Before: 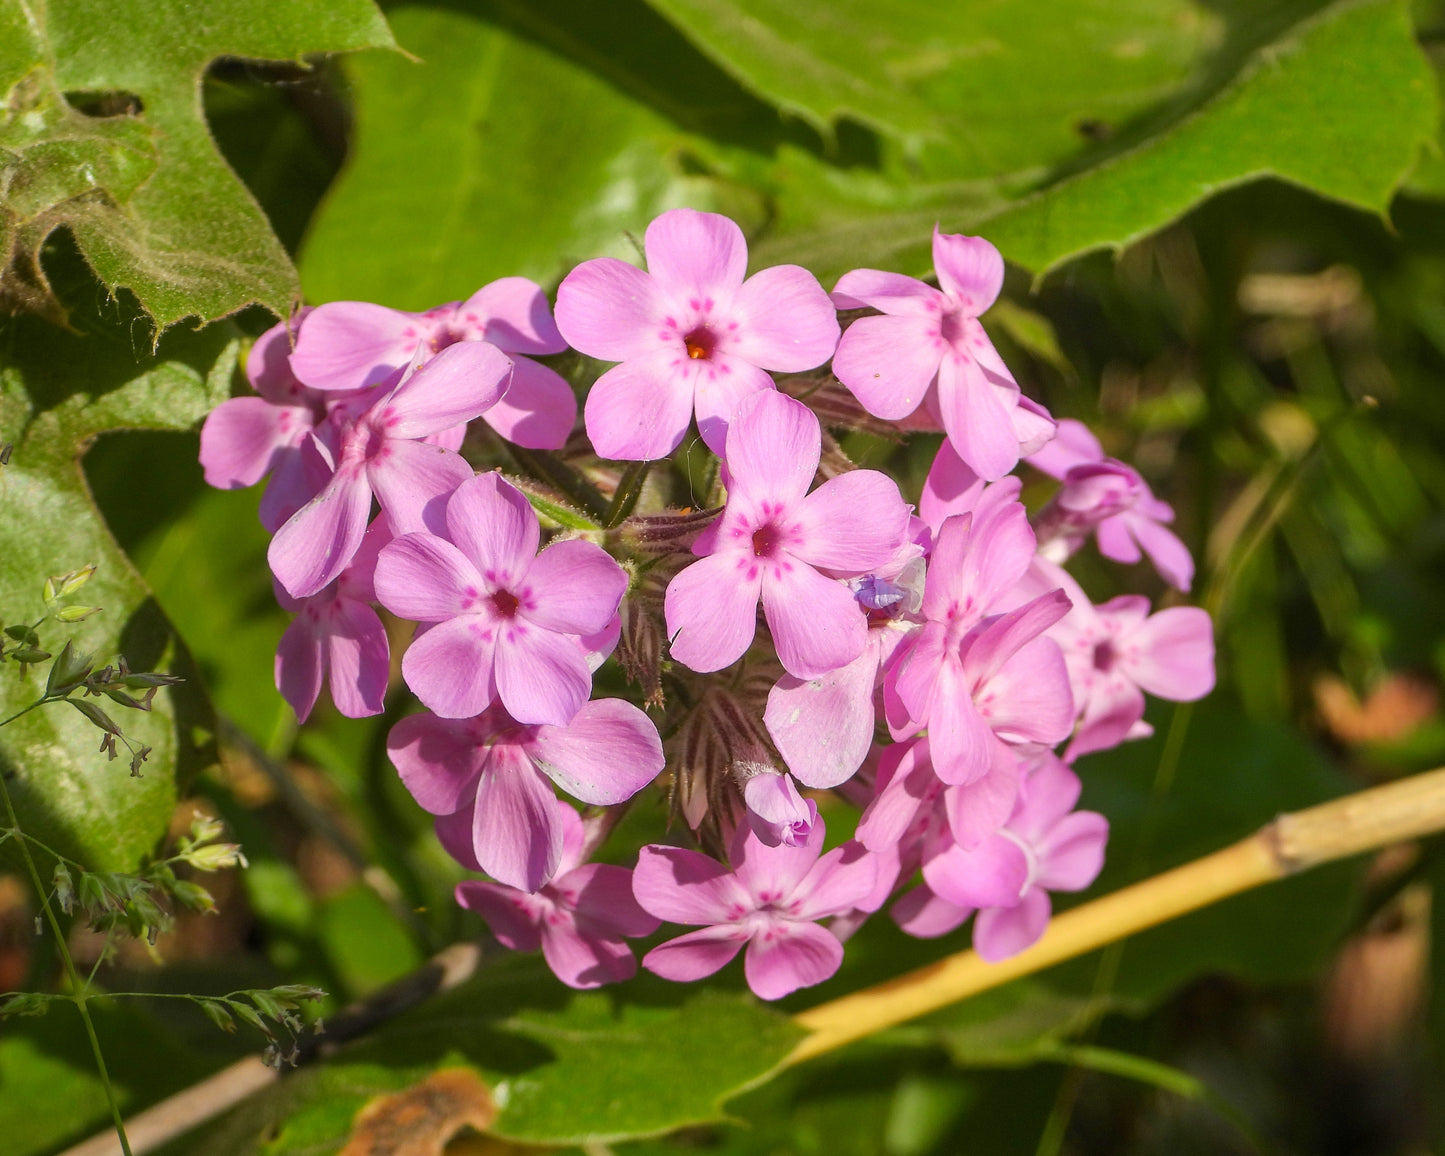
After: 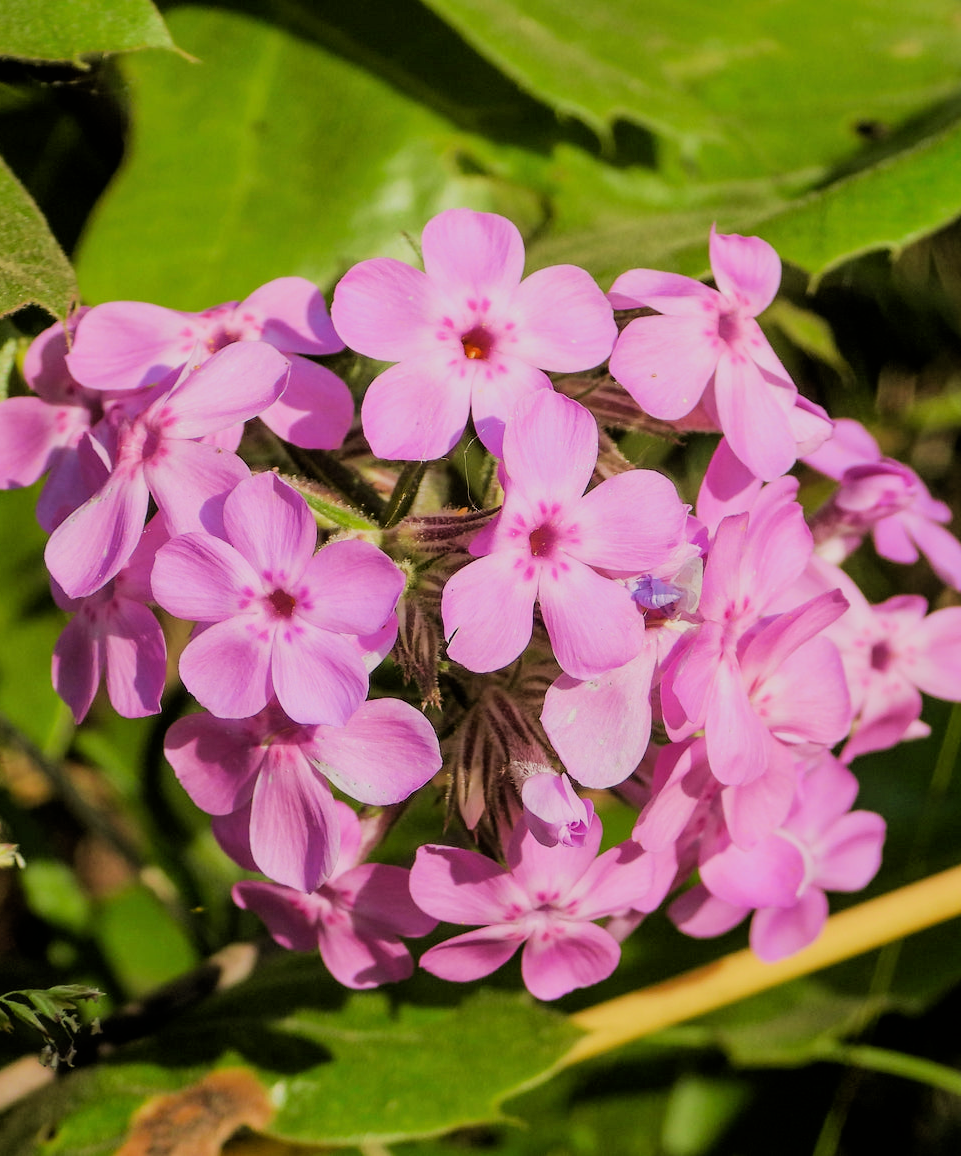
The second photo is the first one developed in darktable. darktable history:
crop and rotate: left 15.463%, right 17.984%
filmic rgb: black relative exposure -4.22 EV, white relative exposure 5.1 EV, hardness 2.16, contrast 1.16, iterations of high-quality reconstruction 10
velvia: on, module defaults
exposure: exposure 0.203 EV, compensate exposure bias true, compensate highlight preservation false
